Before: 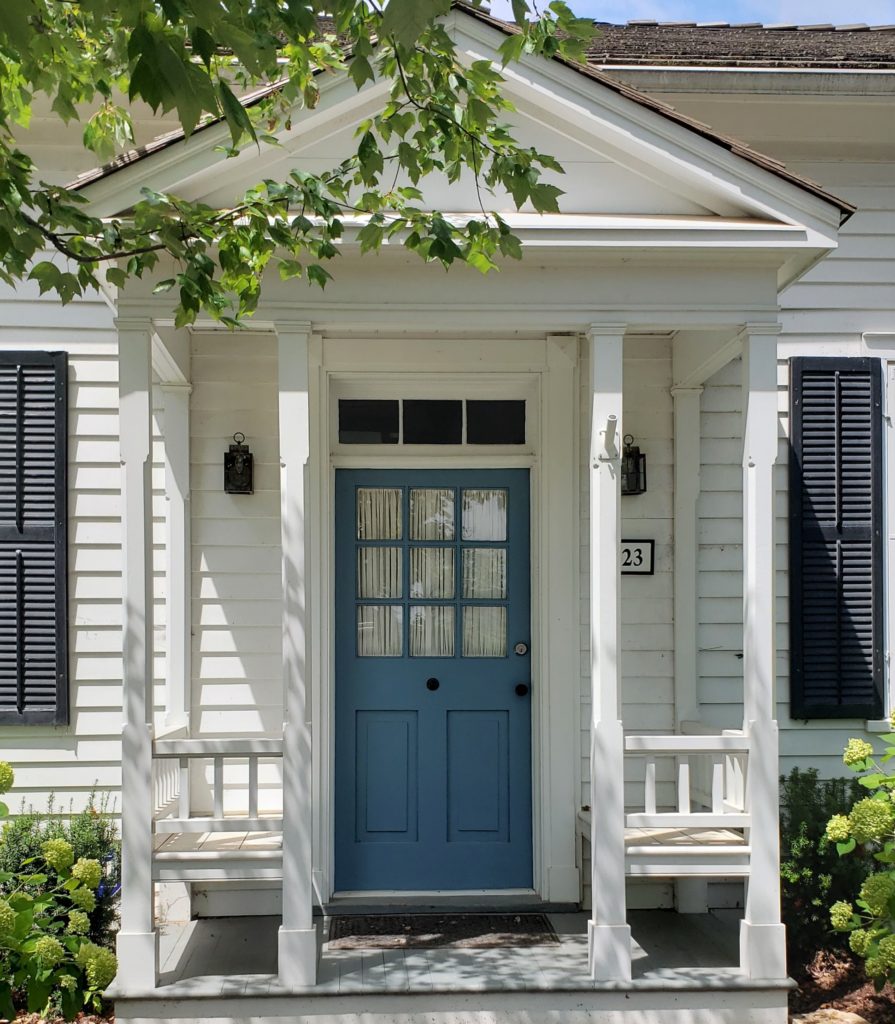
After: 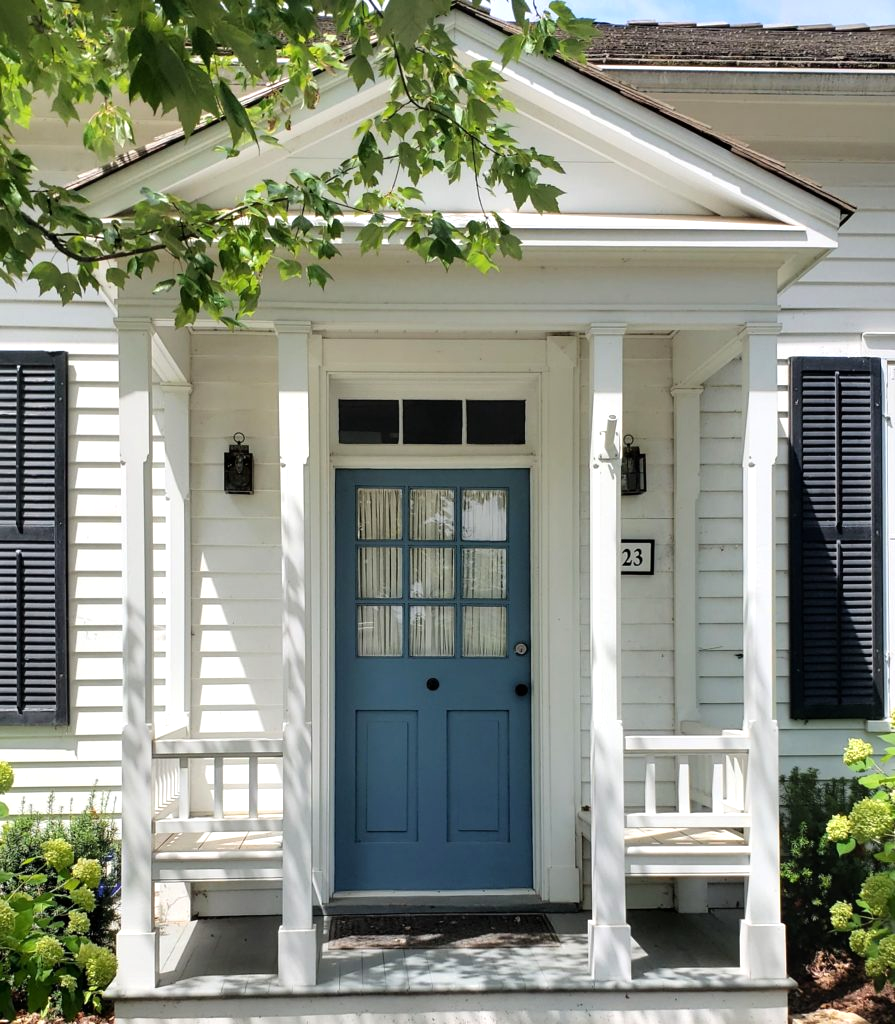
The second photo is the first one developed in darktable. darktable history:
tone equalizer: -8 EV -0.41 EV, -7 EV -0.392 EV, -6 EV -0.351 EV, -5 EV -0.218 EV, -3 EV 0.211 EV, -2 EV 0.326 EV, -1 EV 0.397 EV, +0 EV 0.411 EV
